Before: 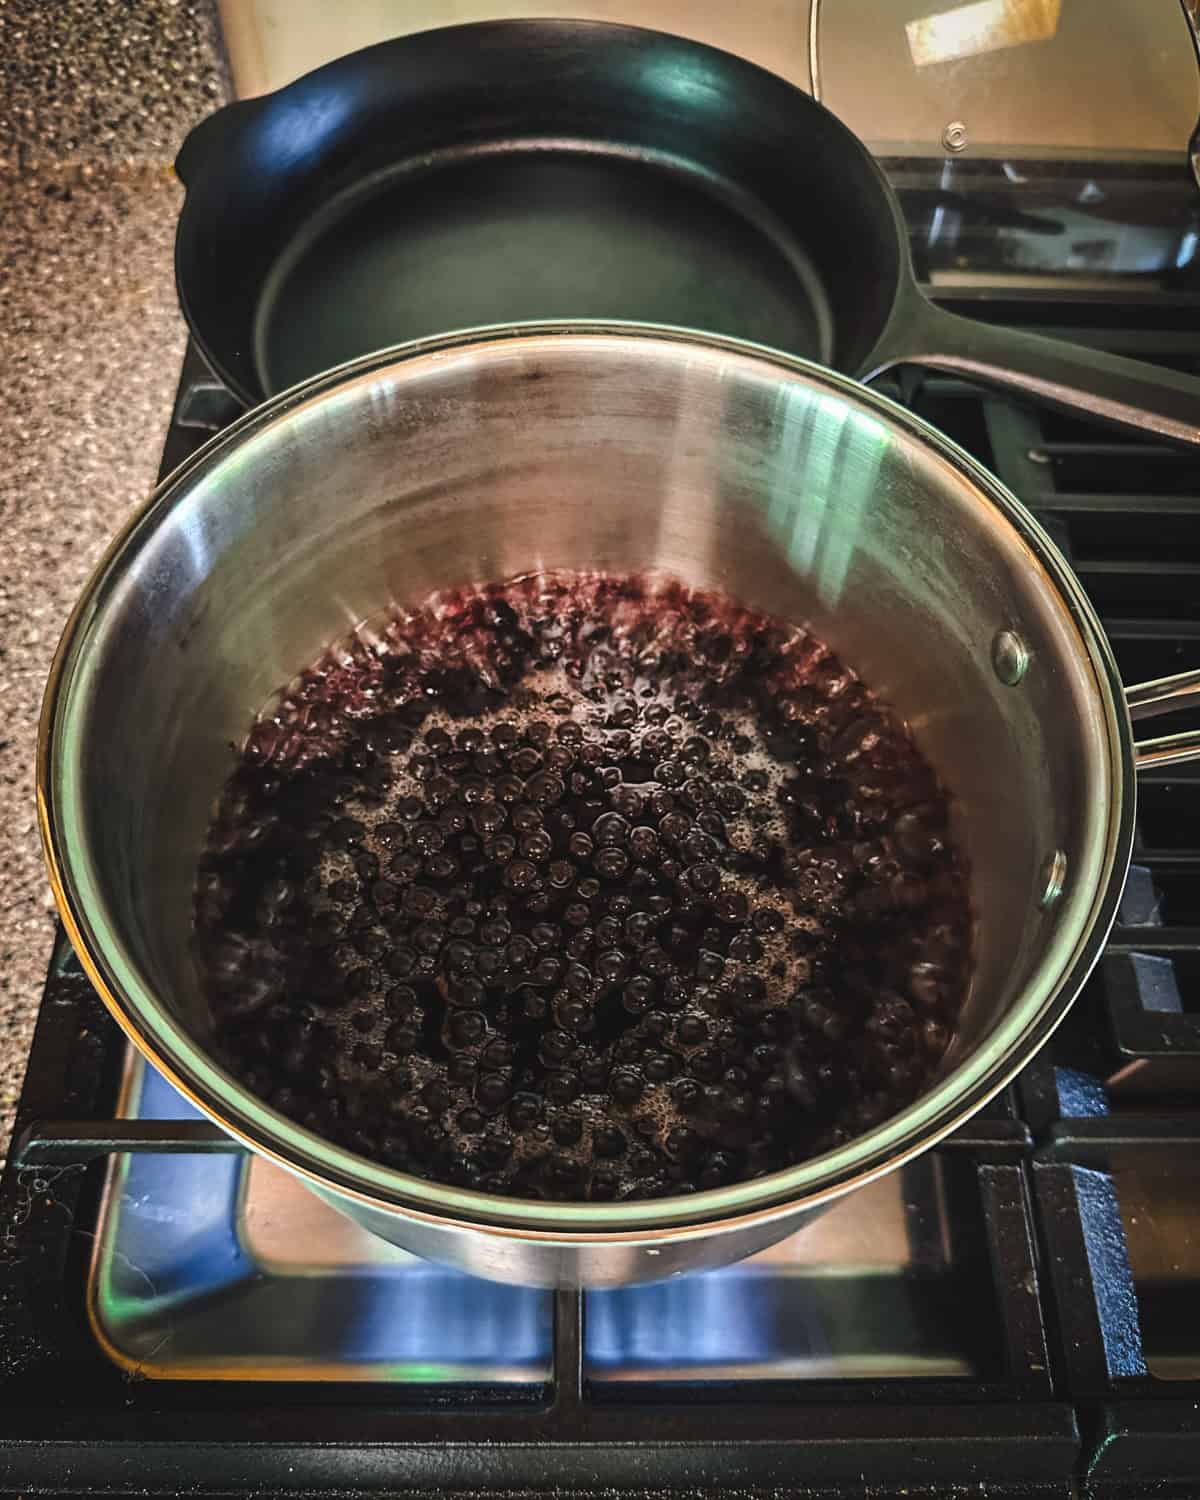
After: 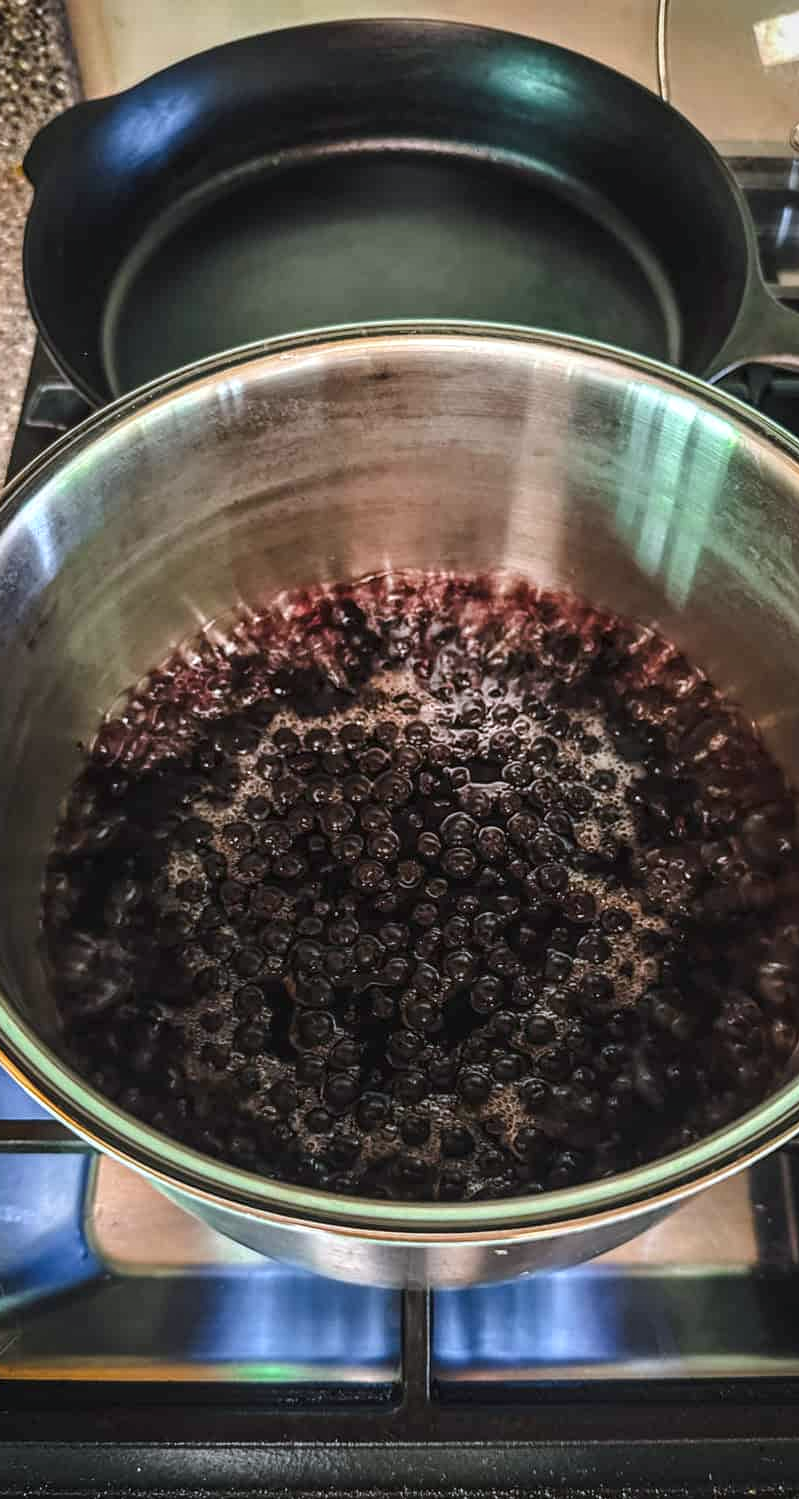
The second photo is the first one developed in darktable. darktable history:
local contrast: on, module defaults
crop and rotate: left 12.673%, right 20.66%
white balance: red 0.98, blue 1.034
